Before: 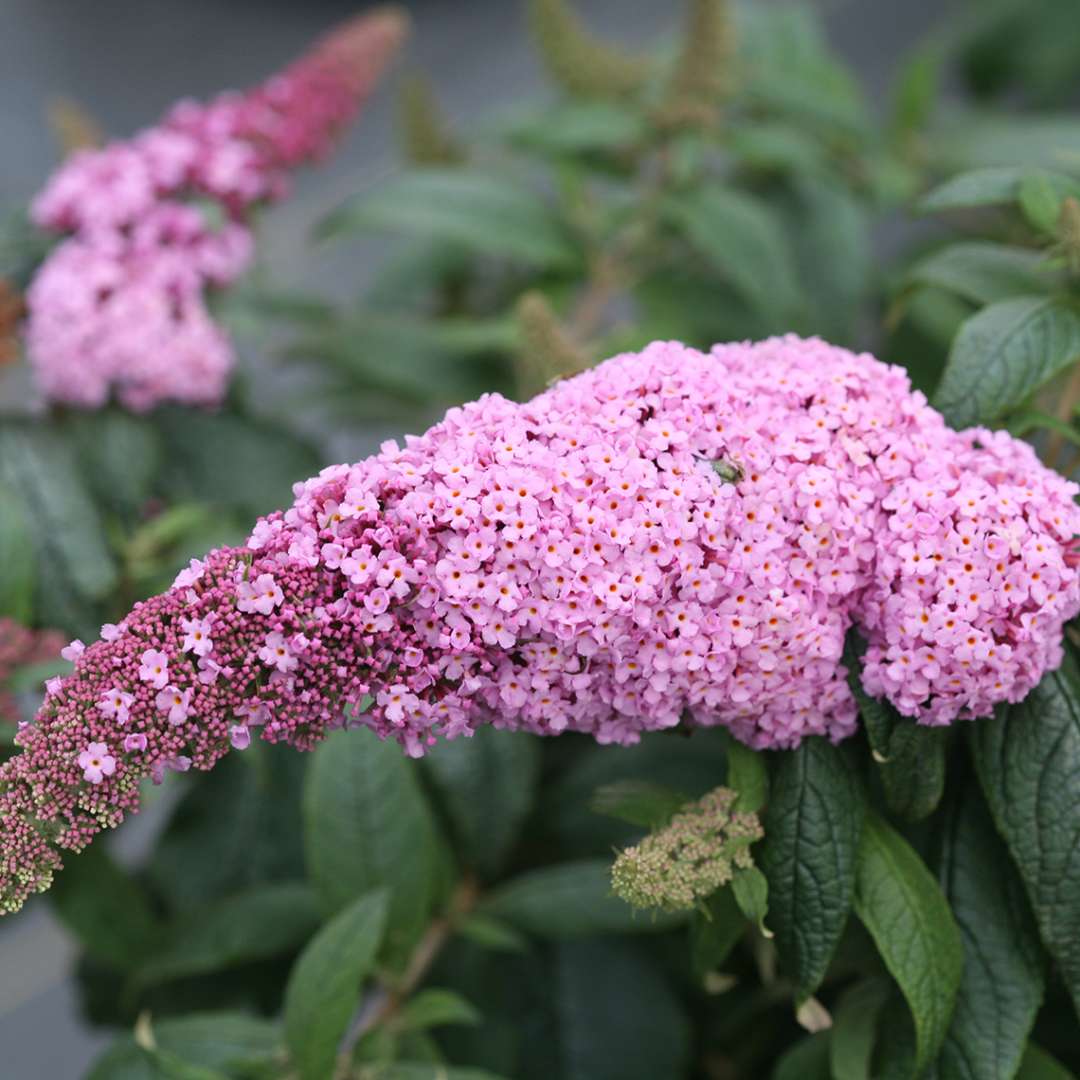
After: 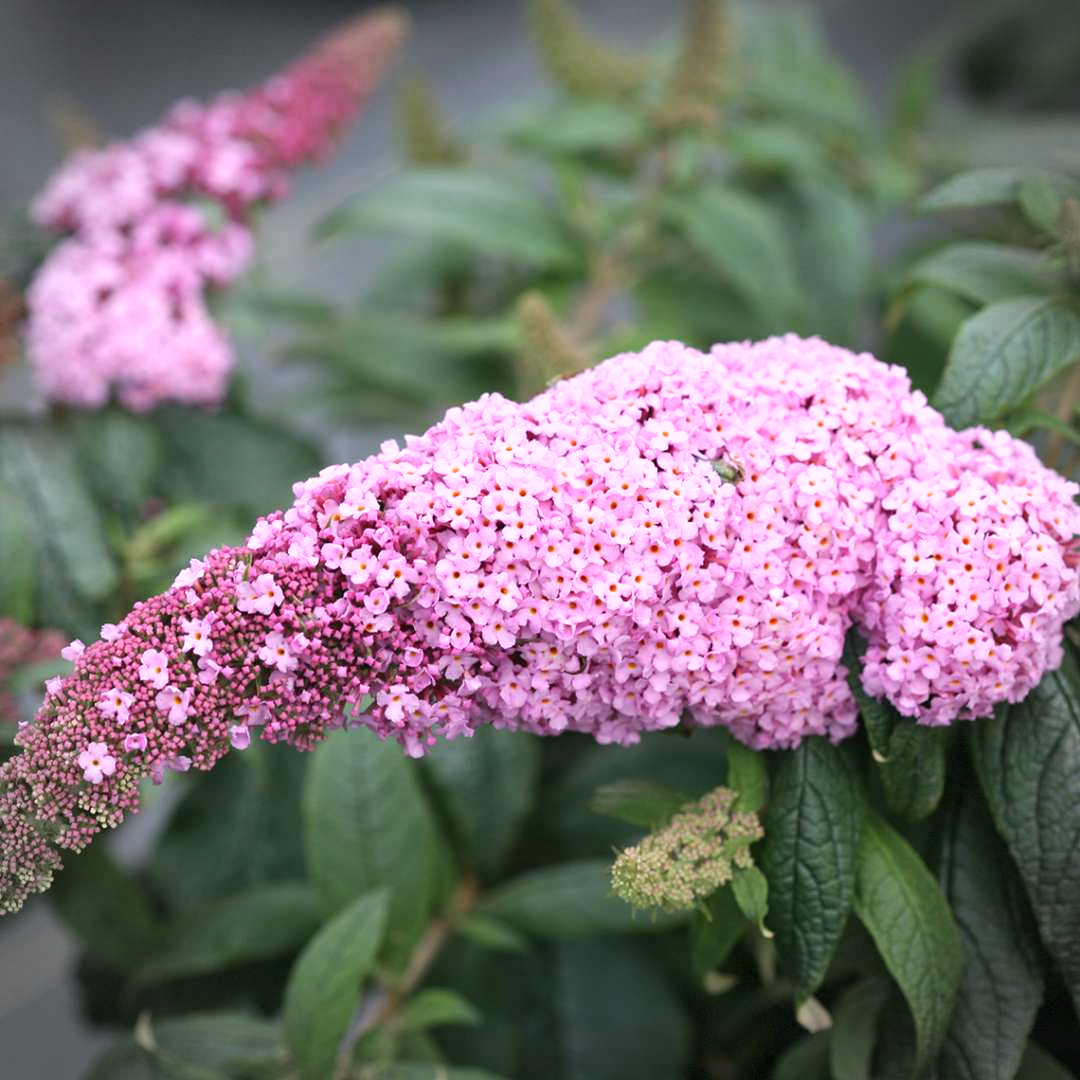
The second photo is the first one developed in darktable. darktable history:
exposure: black level correction 0.001, exposure 0.499 EV, compensate highlight preservation false
shadows and highlights: radius 125.87, shadows 21.06, highlights -21.56, low approximation 0.01
vignetting: dithering 8-bit output, unbound false
